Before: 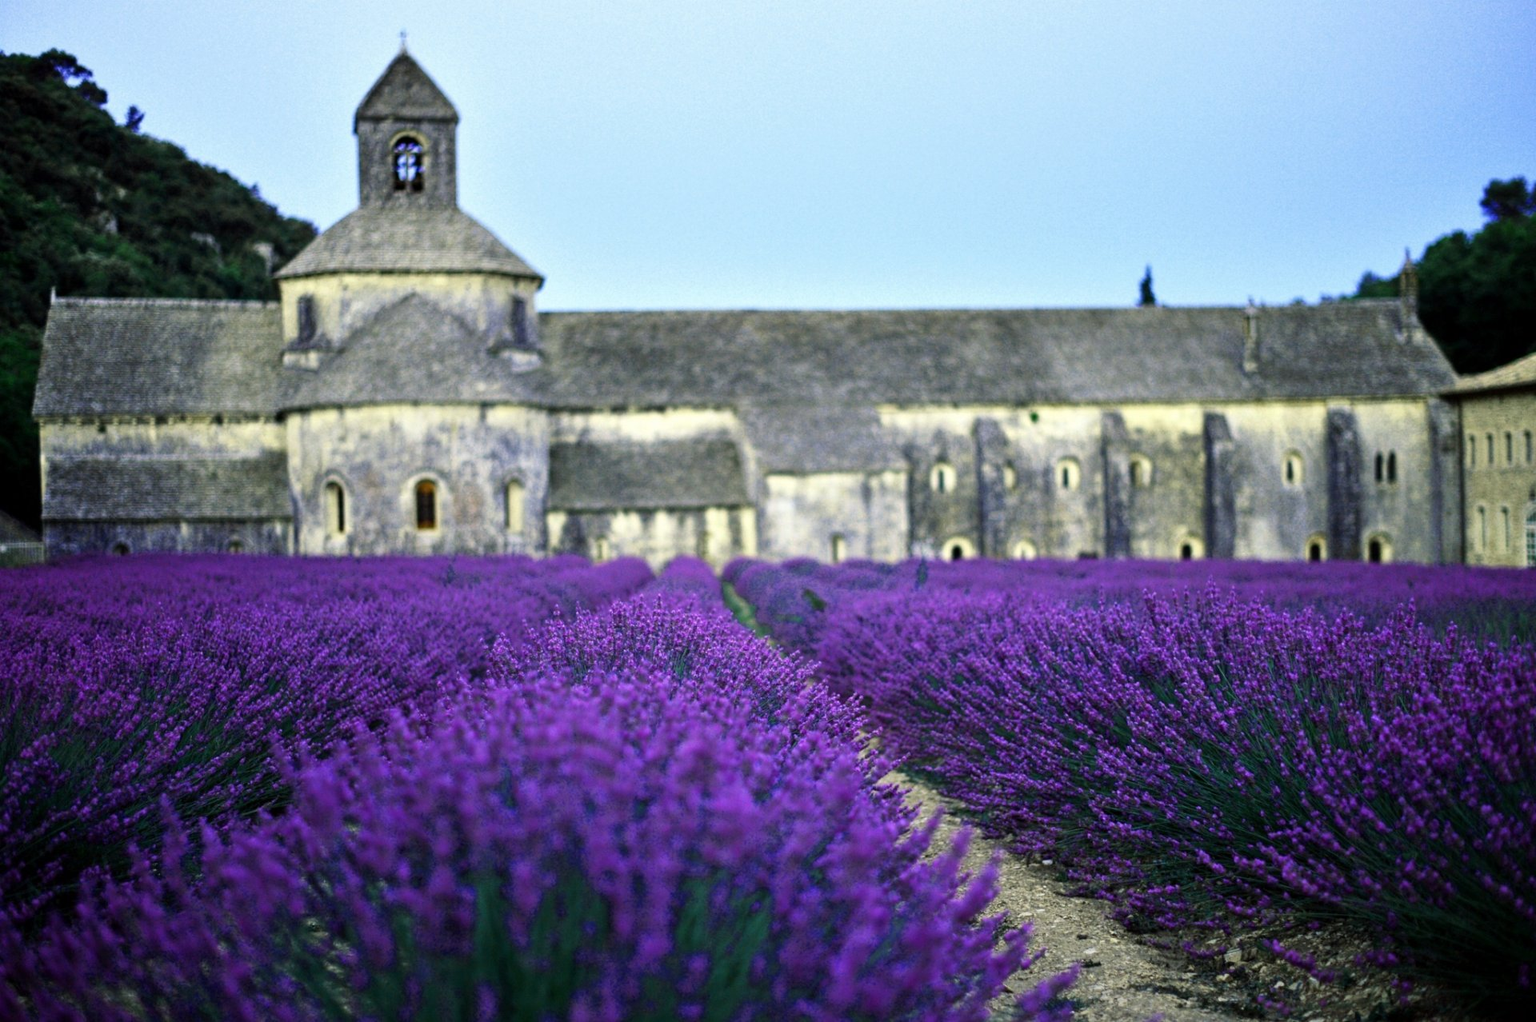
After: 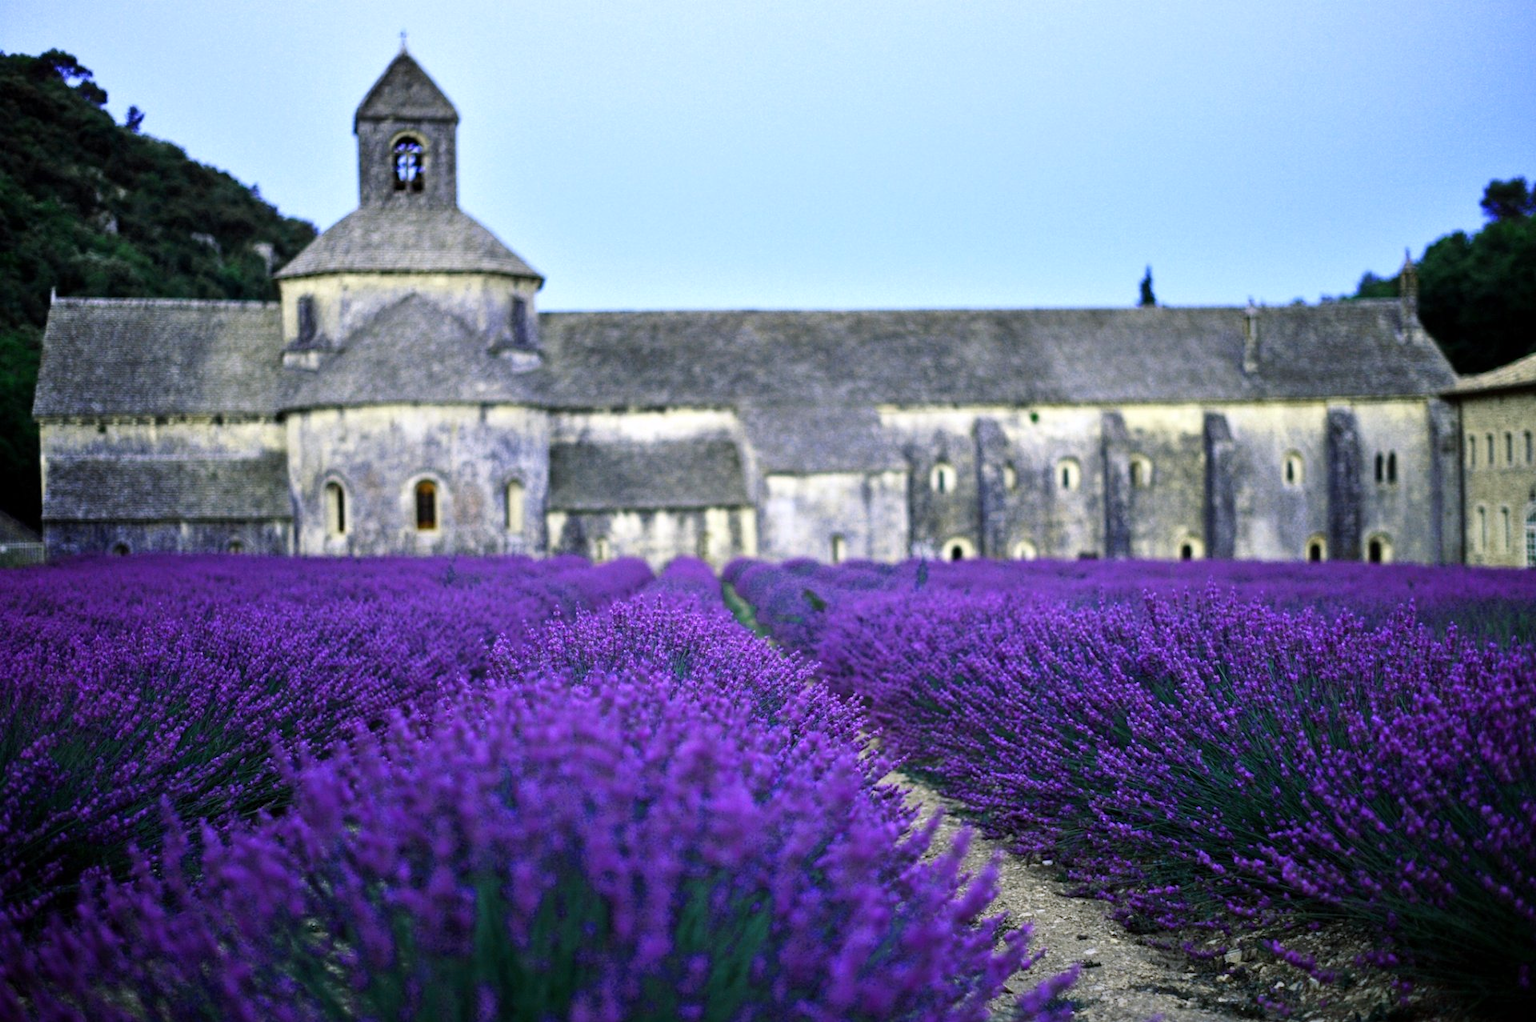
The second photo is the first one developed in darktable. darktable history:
levels: levels [0, 0.499, 1]
white balance: red 1.004, blue 1.096
